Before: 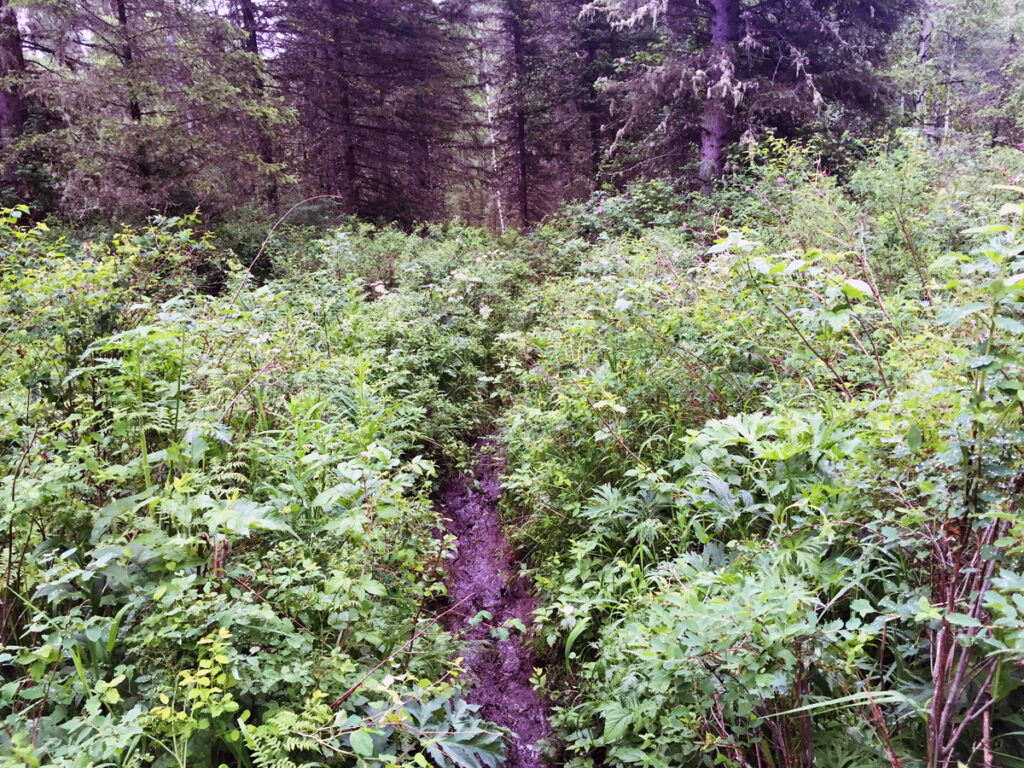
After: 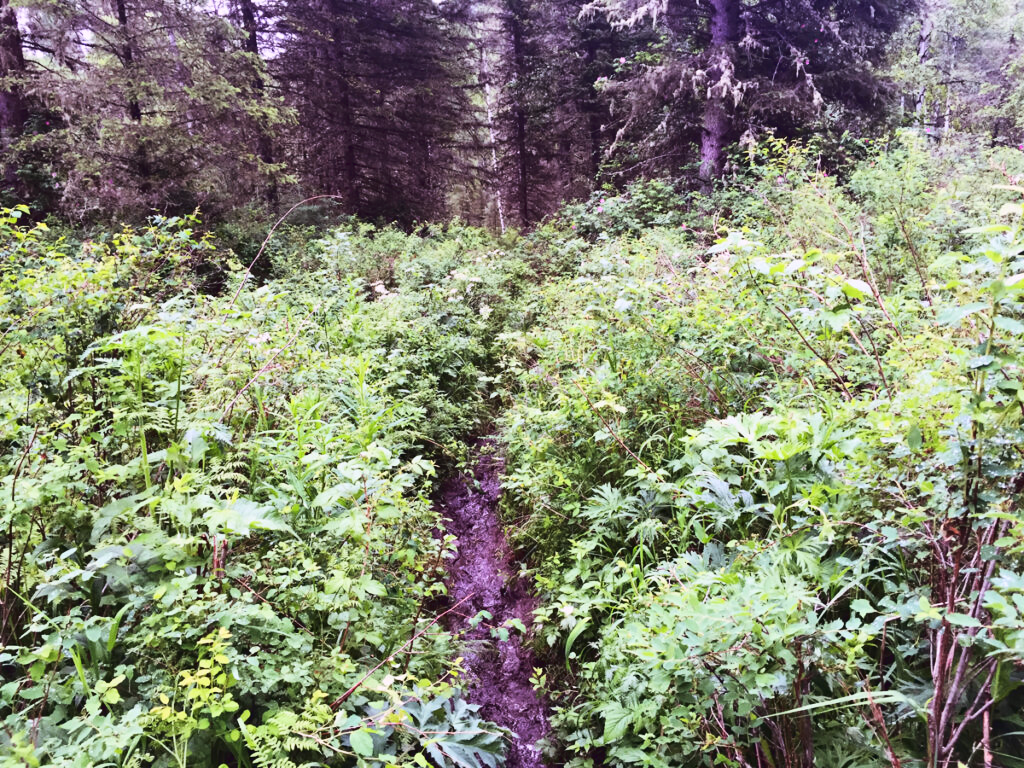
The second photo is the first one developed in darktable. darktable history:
tone curve: curves: ch0 [(0, 0.032) (0.181, 0.156) (0.751, 0.829) (1, 1)], color space Lab, linked channels, preserve colors none
